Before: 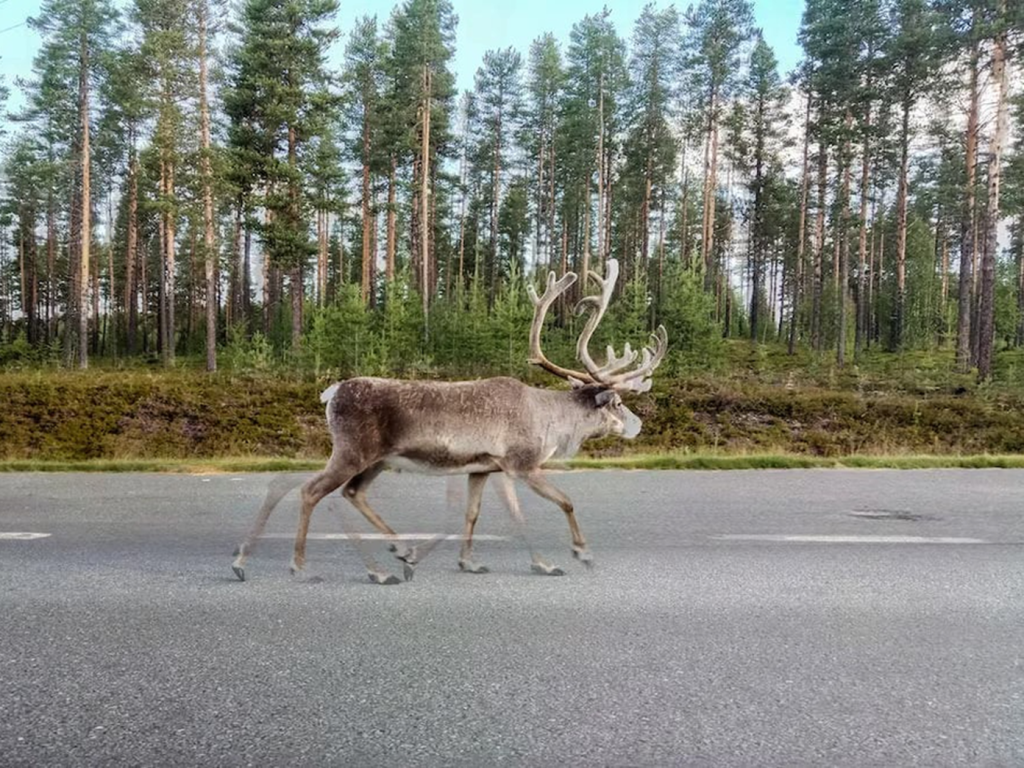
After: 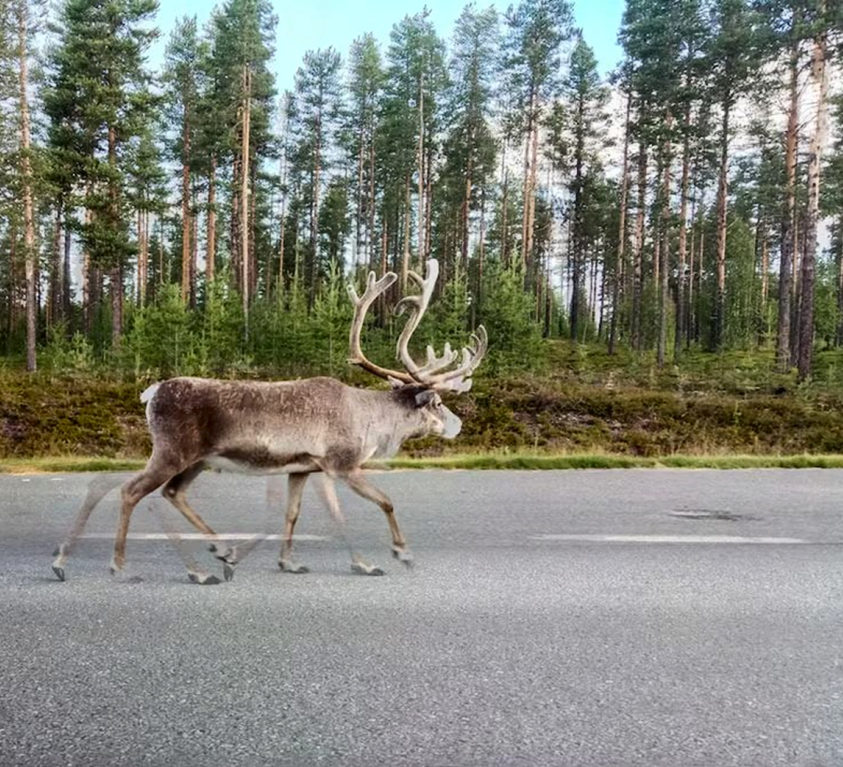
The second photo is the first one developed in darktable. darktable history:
crop: left 17.582%, bottom 0.031%
contrast brightness saturation: contrast 0.15, brightness -0.01, saturation 0.1
